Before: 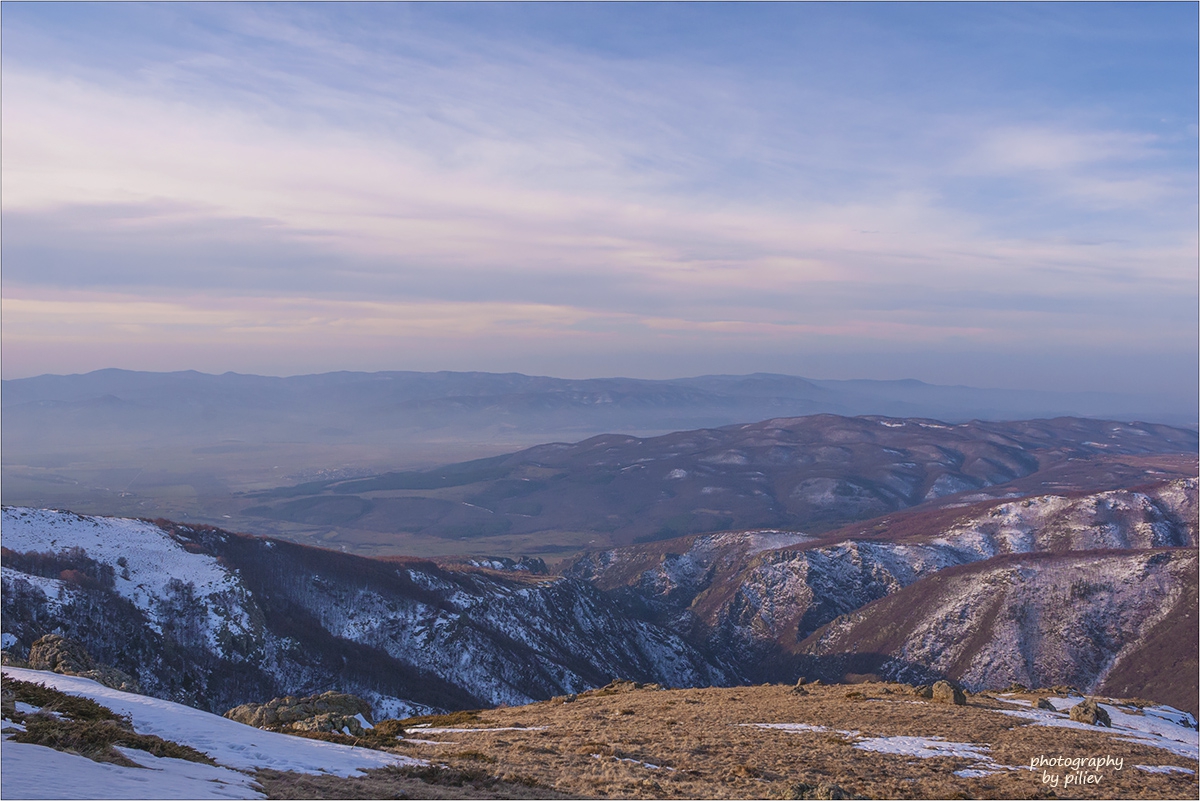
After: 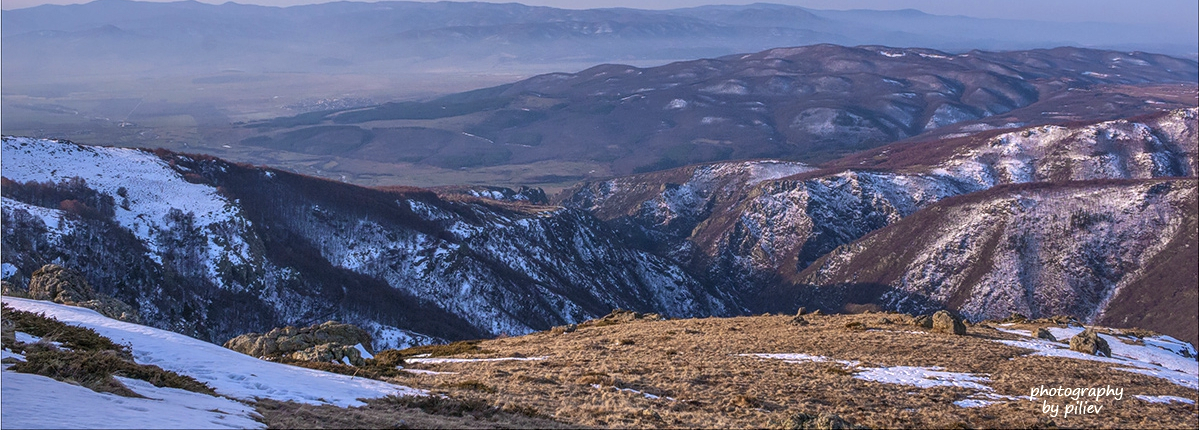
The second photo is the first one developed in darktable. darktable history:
shadows and highlights: on, module defaults
white balance: red 0.982, blue 1.018
local contrast: detail 130%
crop and rotate: top 46.237%
tone equalizer: -8 EV -0.417 EV, -7 EV -0.389 EV, -6 EV -0.333 EV, -5 EV -0.222 EV, -3 EV 0.222 EV, -2 EV 0.333 EV, -1 EV 0.389 EV, +0 EV 0.417 EV, edges refinement/feathering 500, mask exposure compensation -1.57 EV, preserve details no
color balance: contrast 10%
